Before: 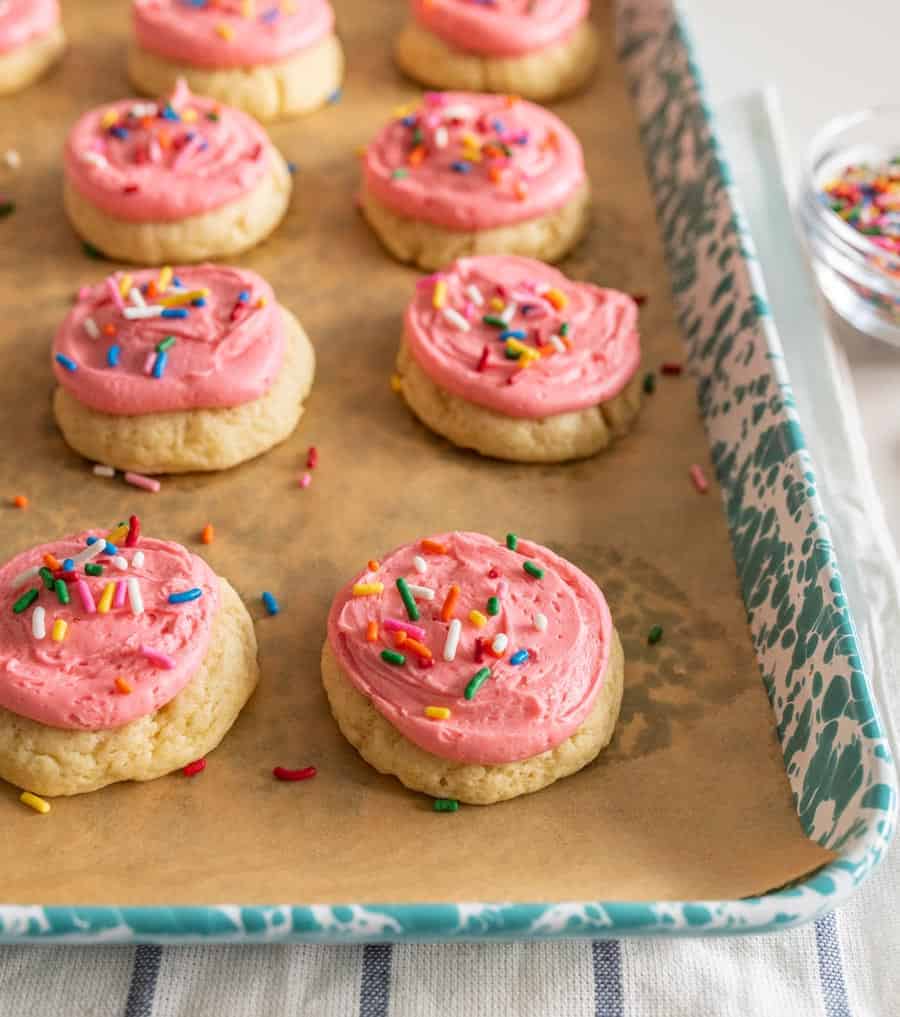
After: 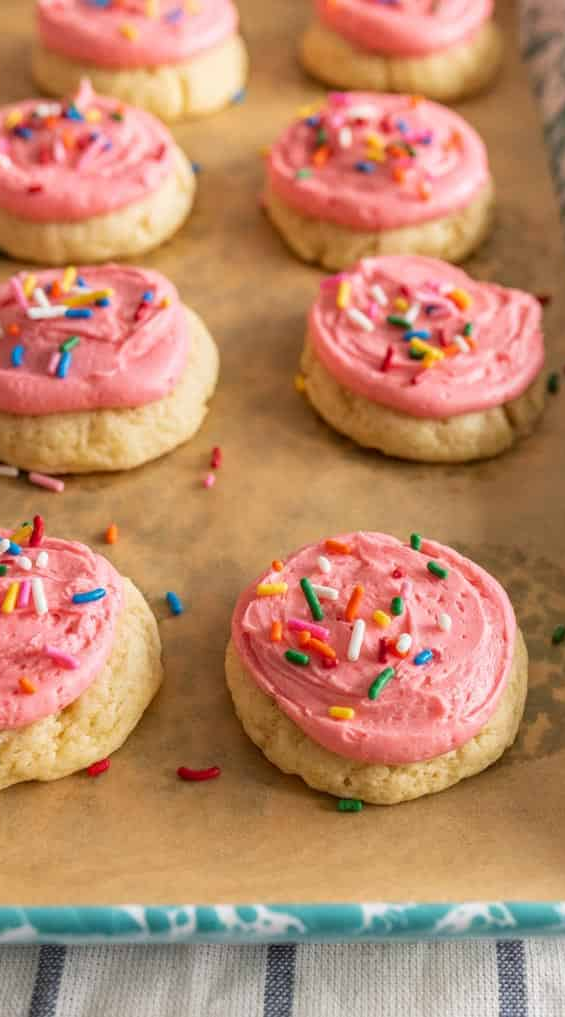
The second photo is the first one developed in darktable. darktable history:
crop: left 10.703%, right 26.497%
